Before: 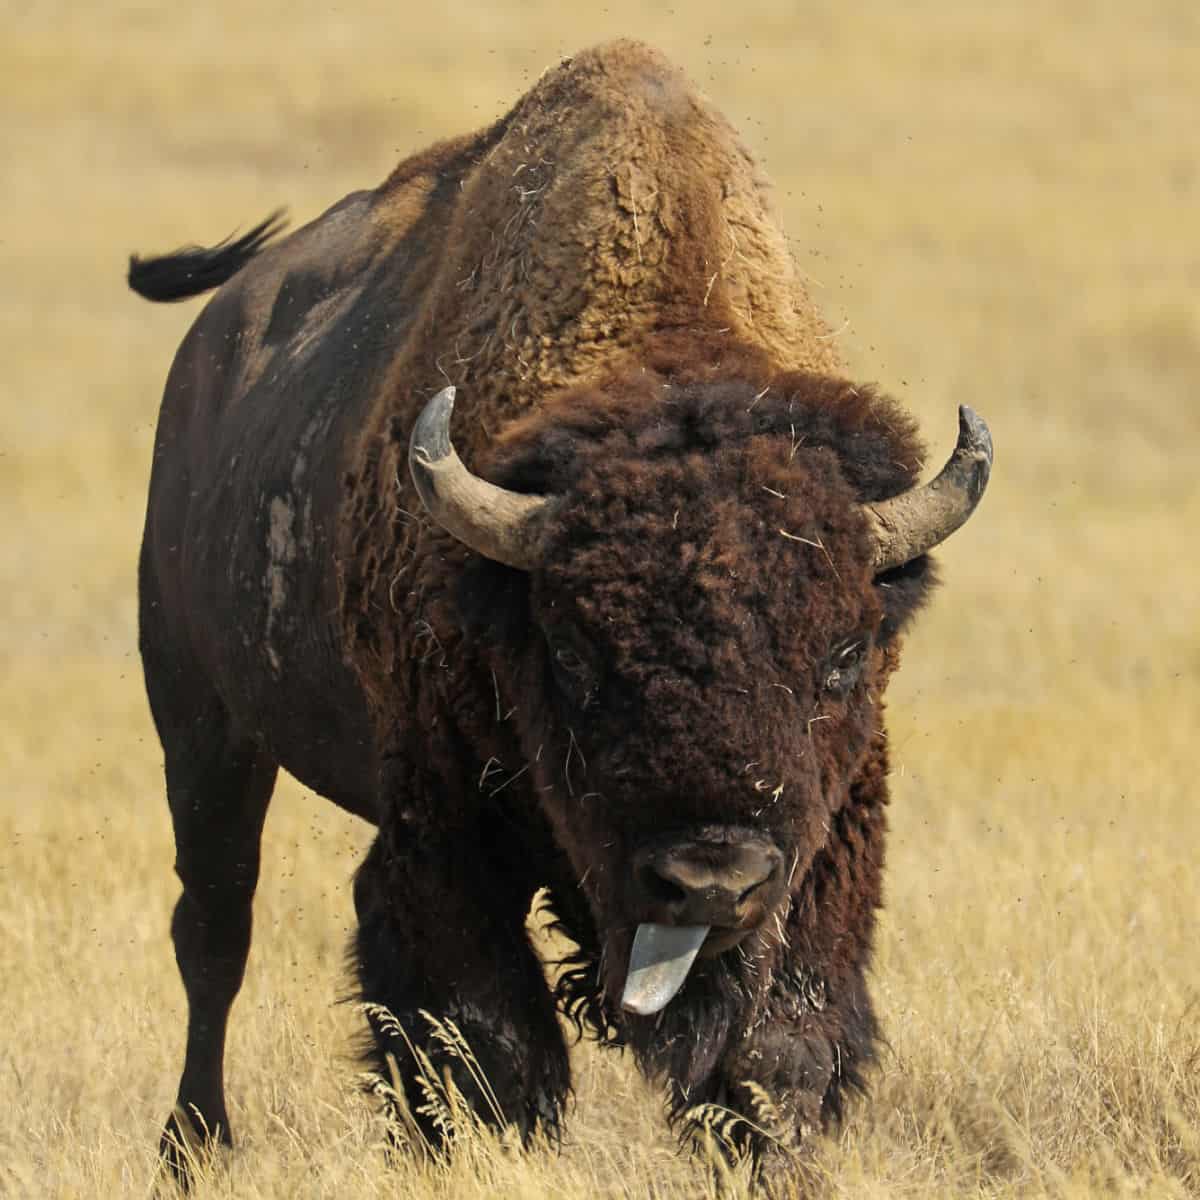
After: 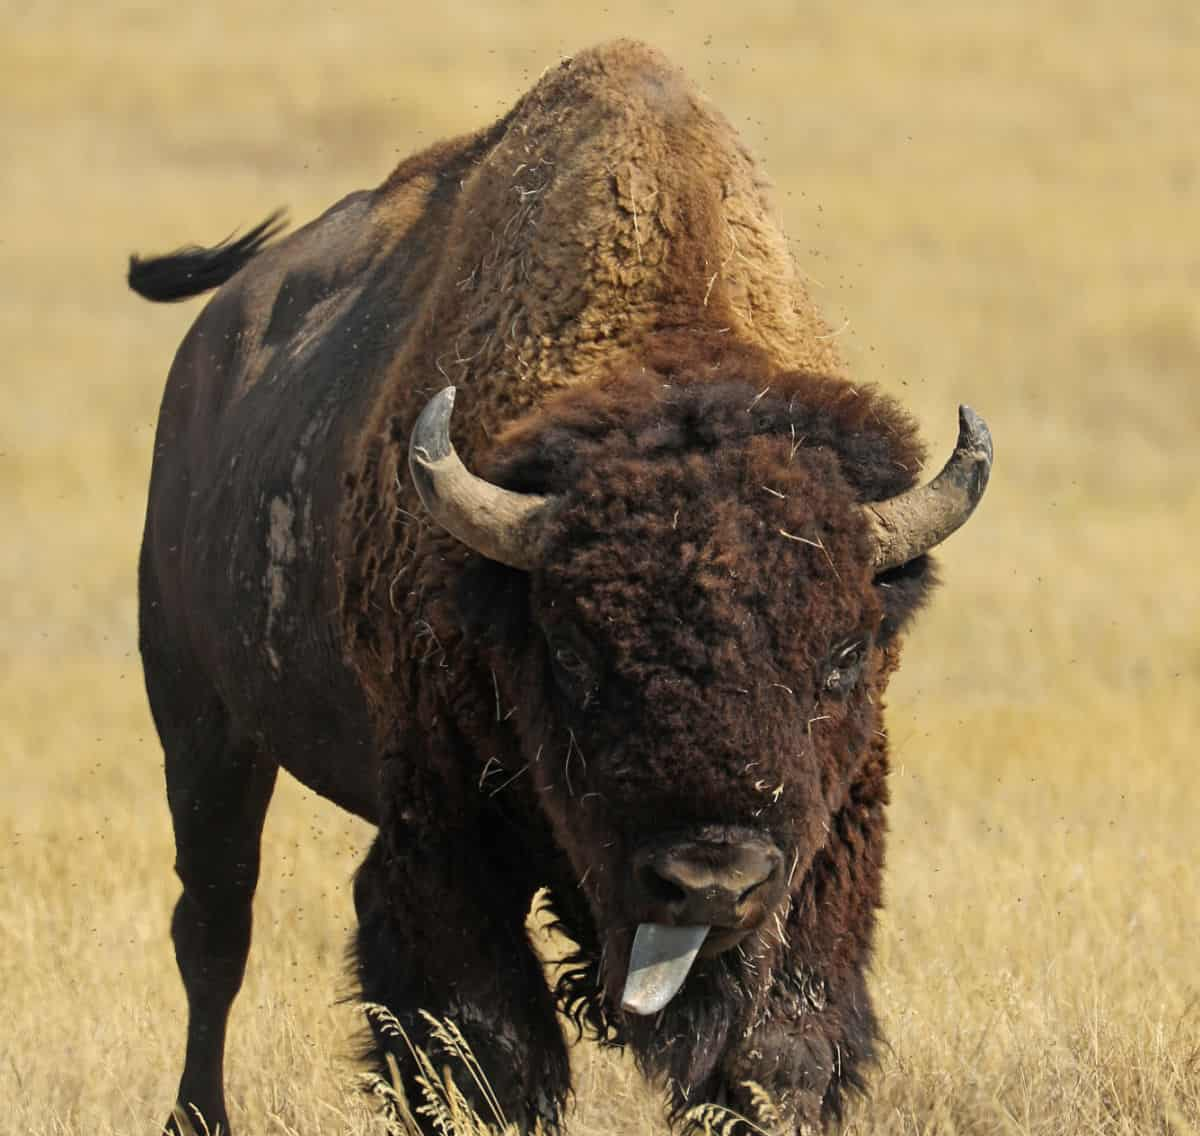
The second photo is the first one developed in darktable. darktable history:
crop and rotate: top 0.006%, bottom 5.289%
